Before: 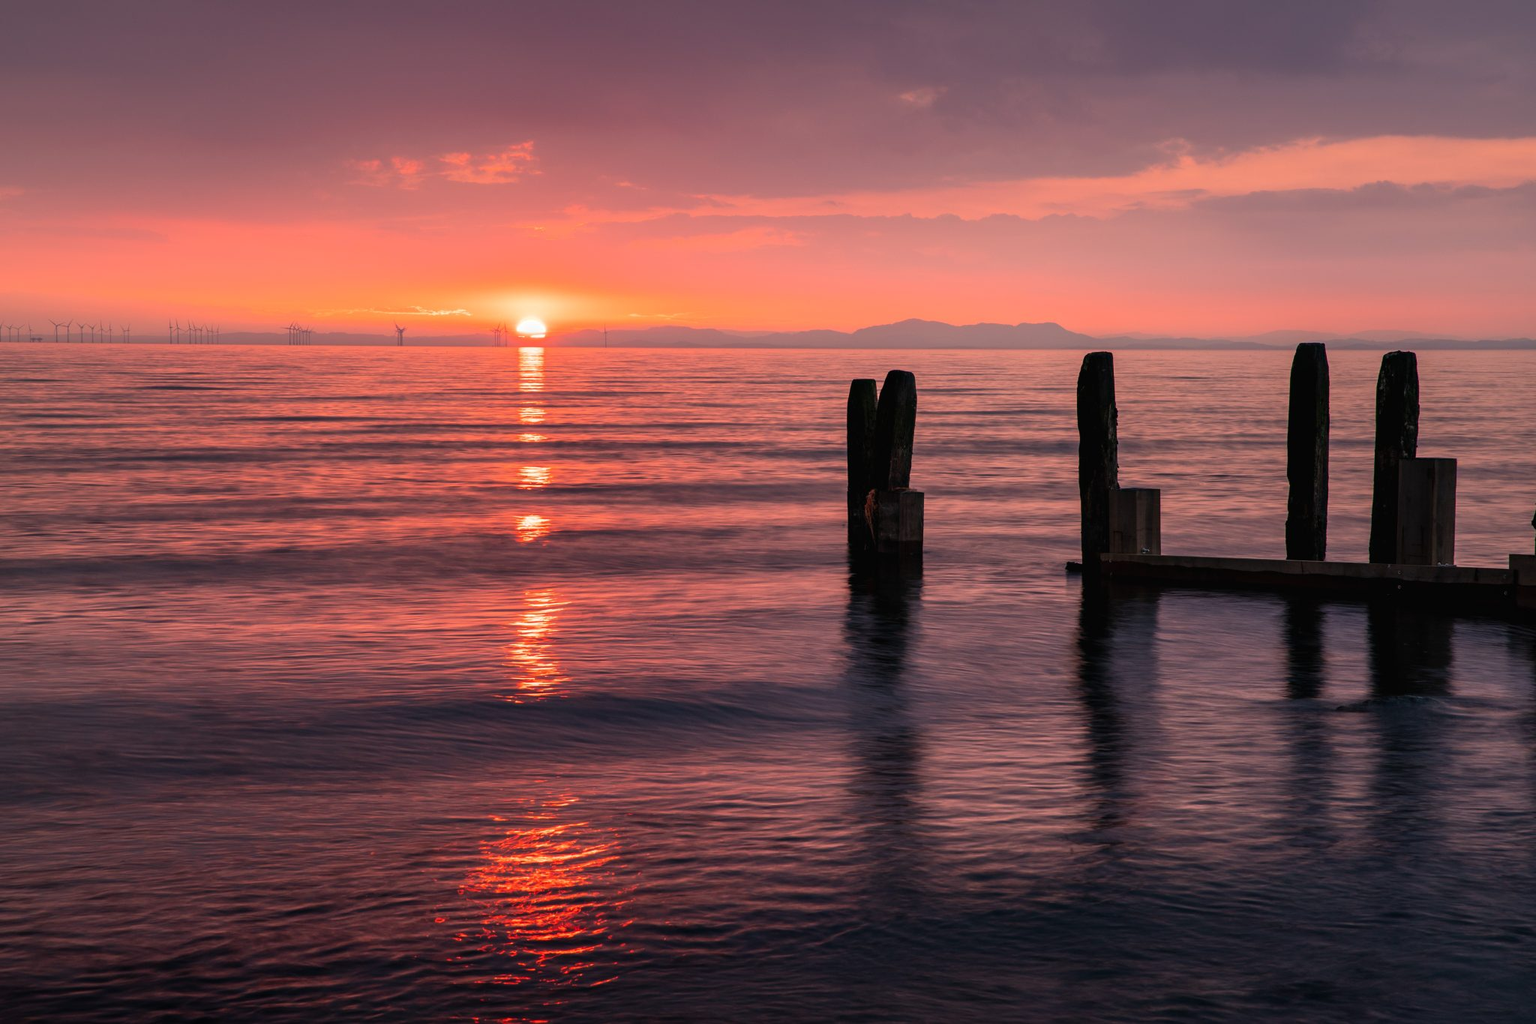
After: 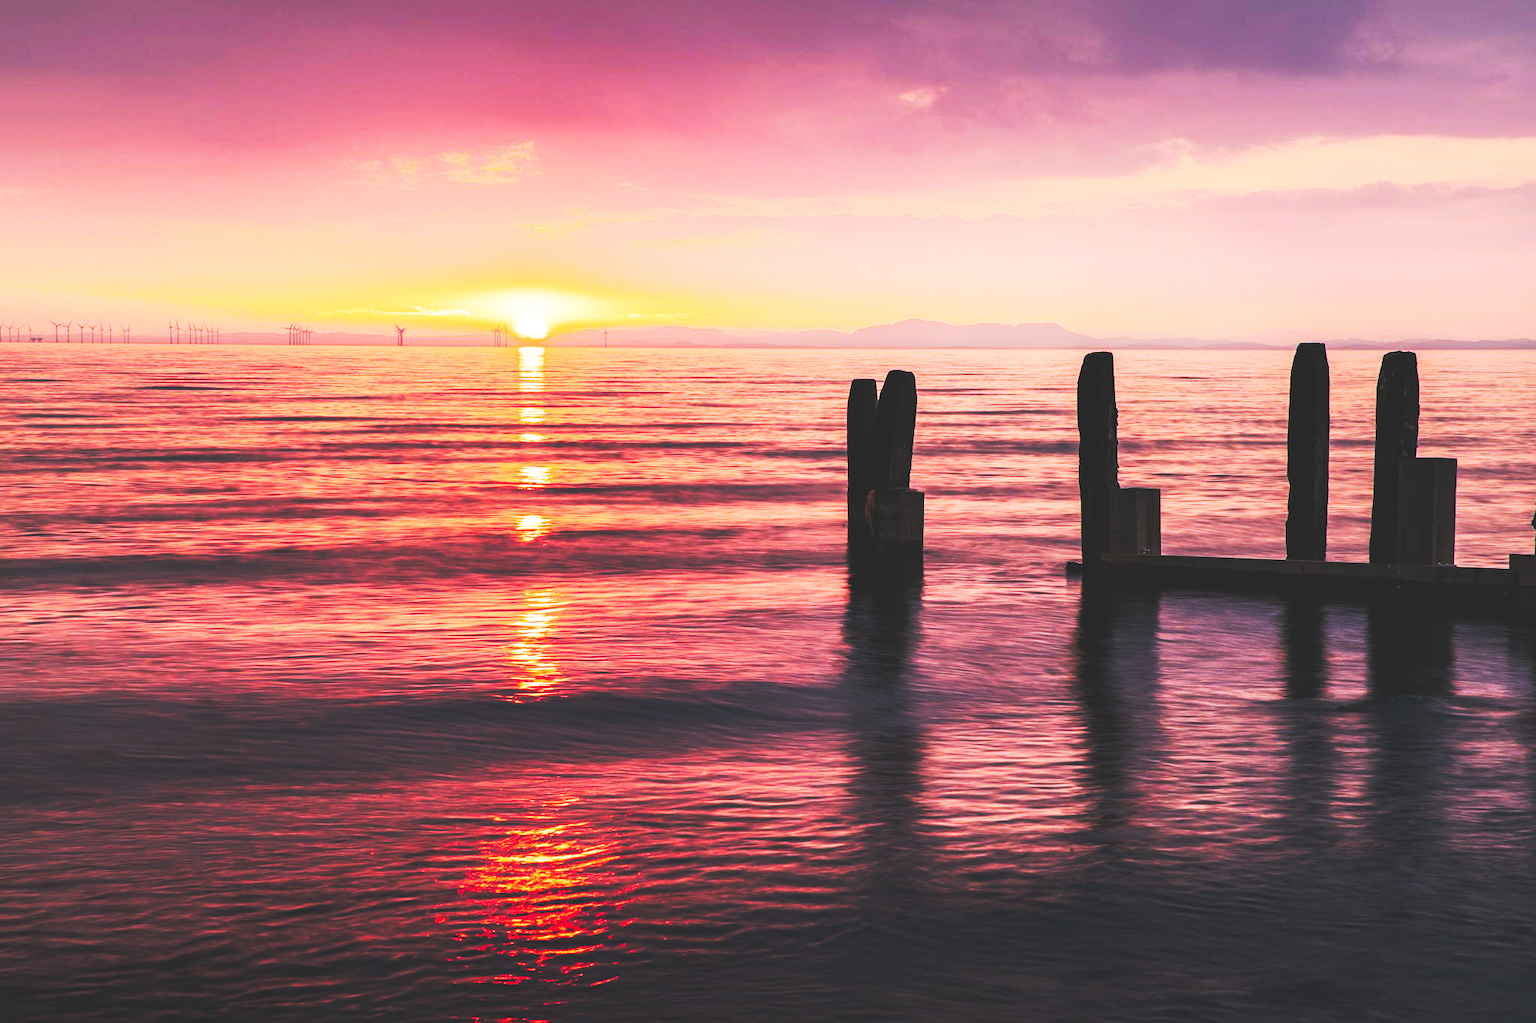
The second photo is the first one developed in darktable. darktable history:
exposure: black level correction -0.005, exposure 0.05 EV, compensate highlight preservation false
base curve: curves: ch0 [(0, 0.015) (0.085, 0.116) (0.134, 0.298) (0.19, 0.545) (0.296, 0.764) (0.599, 0.982) (1, 1)], preserve colors none
